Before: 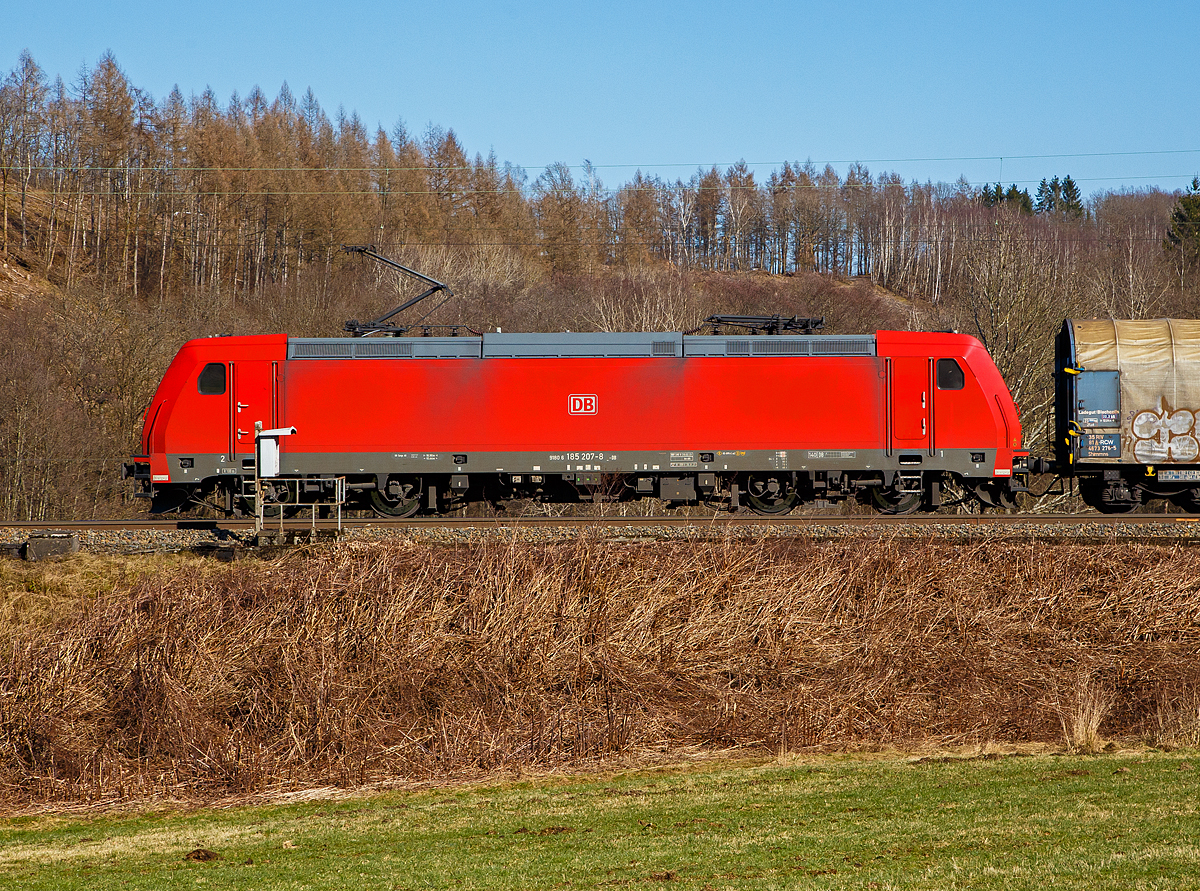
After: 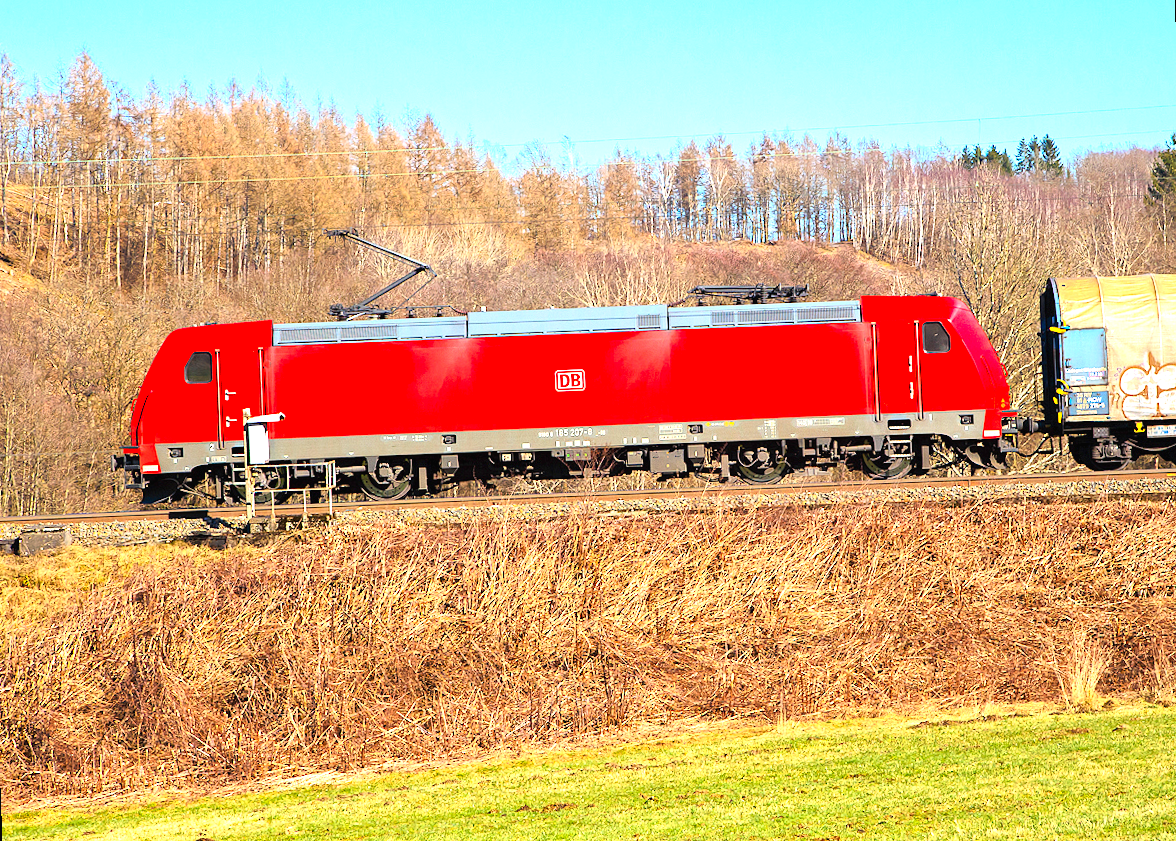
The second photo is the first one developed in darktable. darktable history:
exposure: black level correction 0, exposure 1.2 EV, compensate exposure bias true, compensate highlight preservation false
contrast brightness saturation: contrast 0.2, brightness 0.16, saturation 0.22
rotate and perspective: rotation -2°, crop left 0.022, crop right 0.978, crop top 0.049, crop bottom 0.951
